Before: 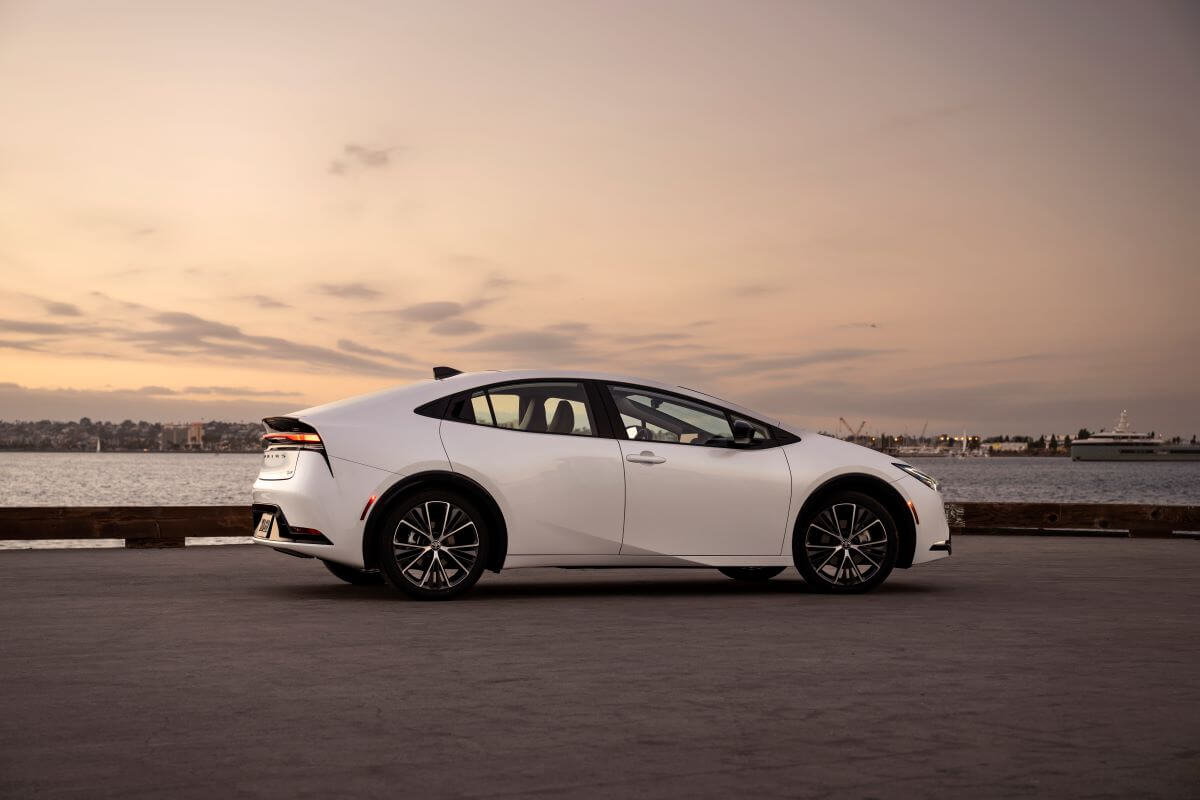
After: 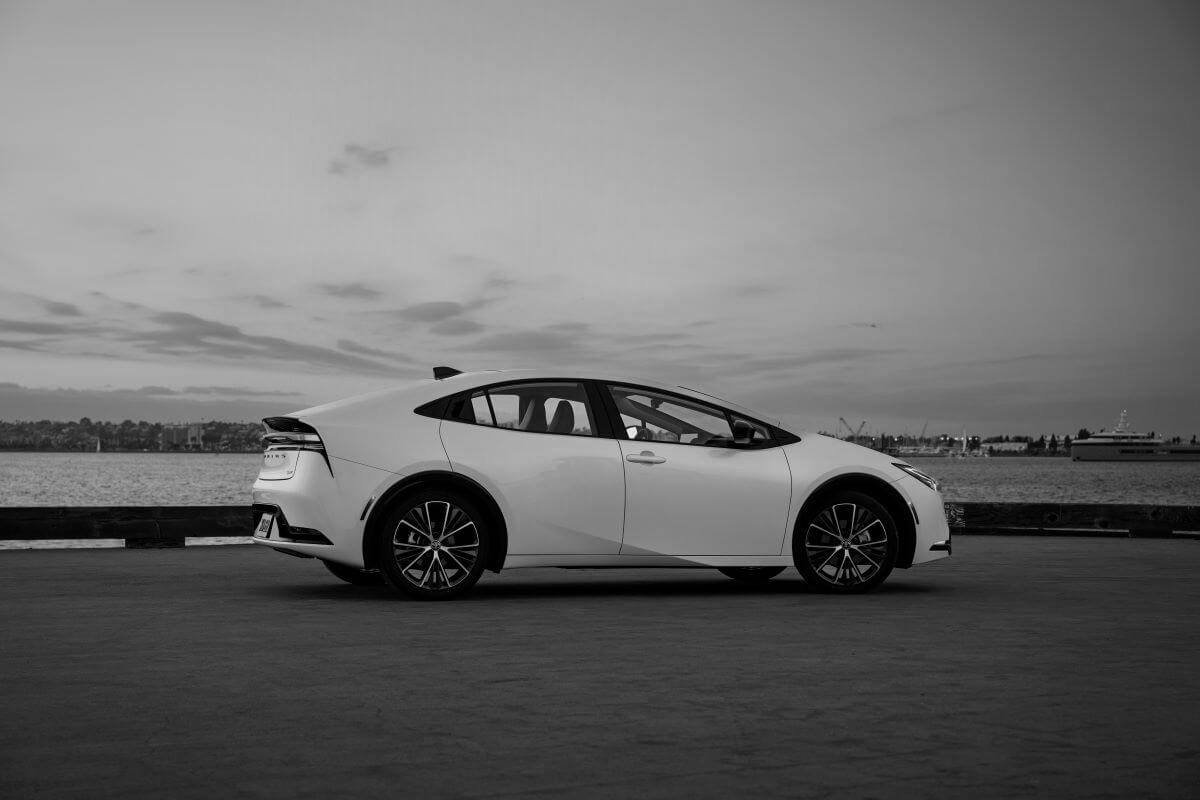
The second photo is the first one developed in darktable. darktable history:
vignetting: fall-off start 16.79%, fall-off radius 100.89%, brightness -0.266, center (0.217, -0.232), width/height ratio 0.718
color calibration: output gray [0.253, 0.26, 0.487, 0], x 0.341, y 0.354, temperature 5160.02 K
